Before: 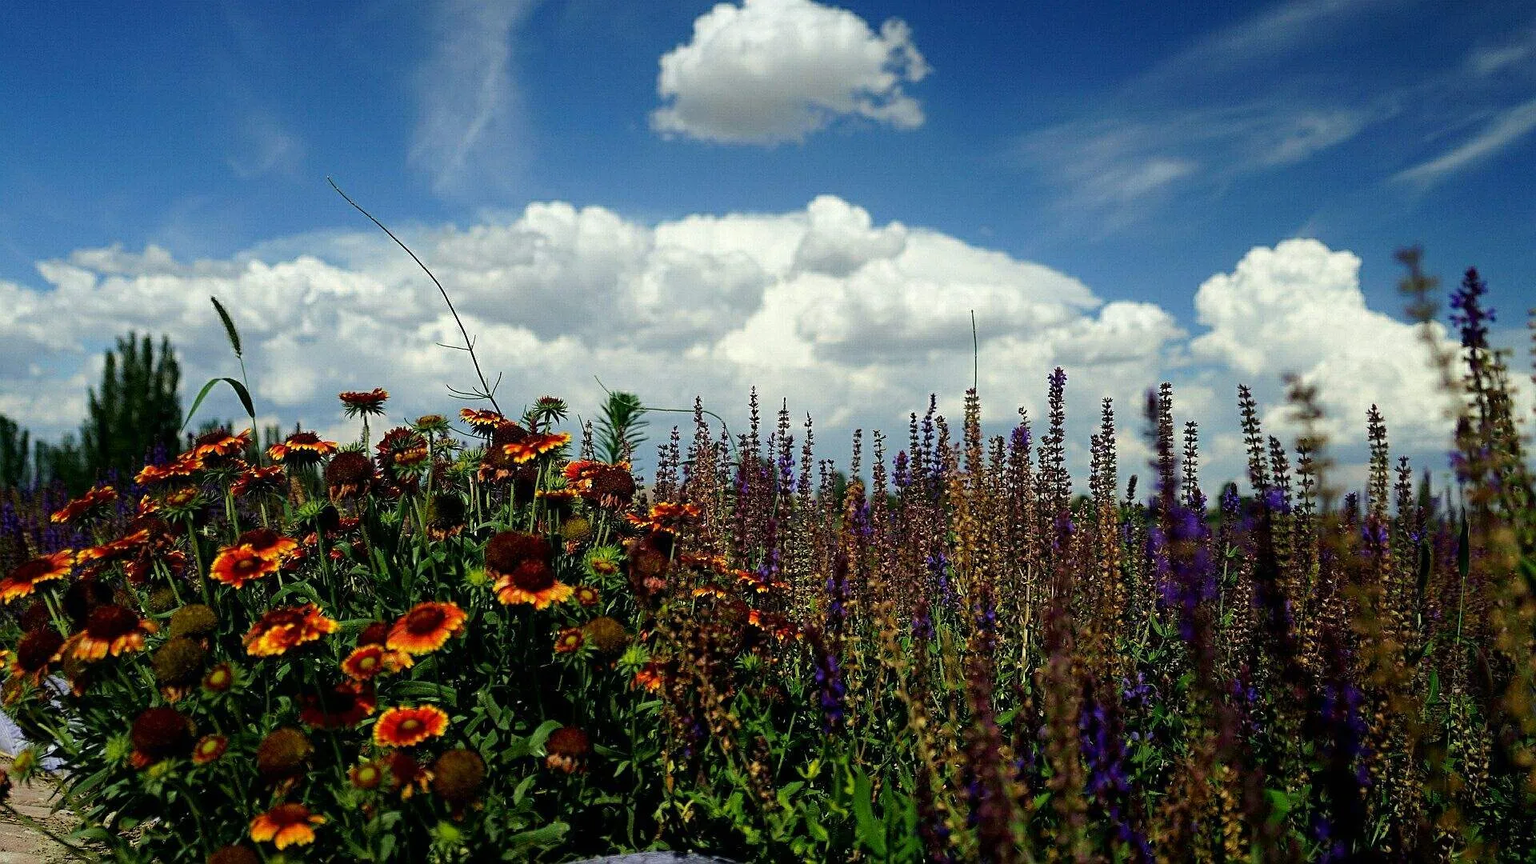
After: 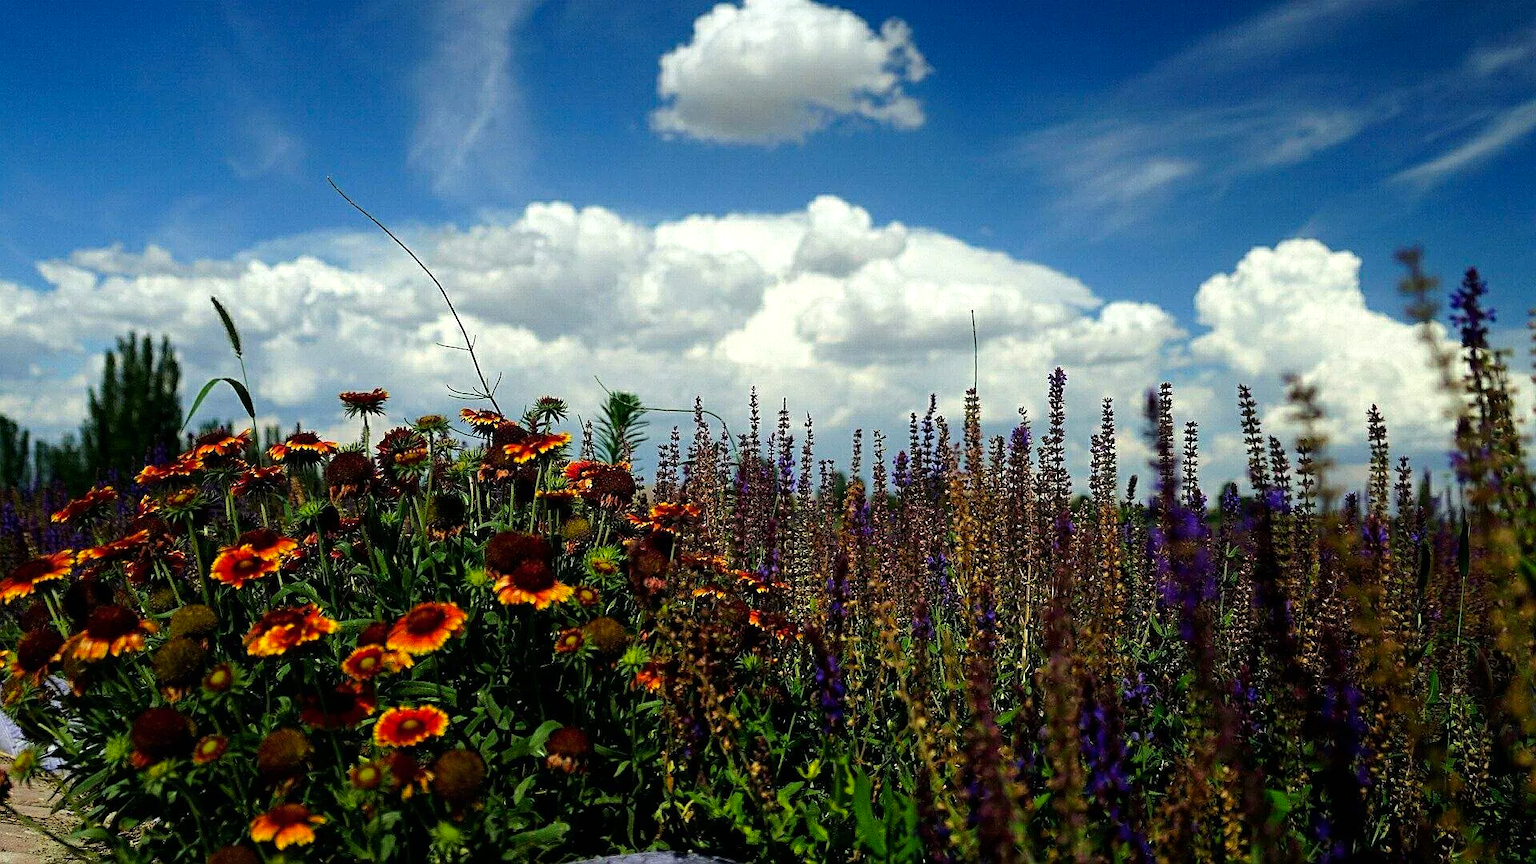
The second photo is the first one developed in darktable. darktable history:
color balance rgb: global vibrance 6.81%, saturation formula JzAzBz (2021)
color balance: contrast 8.5%, output saturation 105%
